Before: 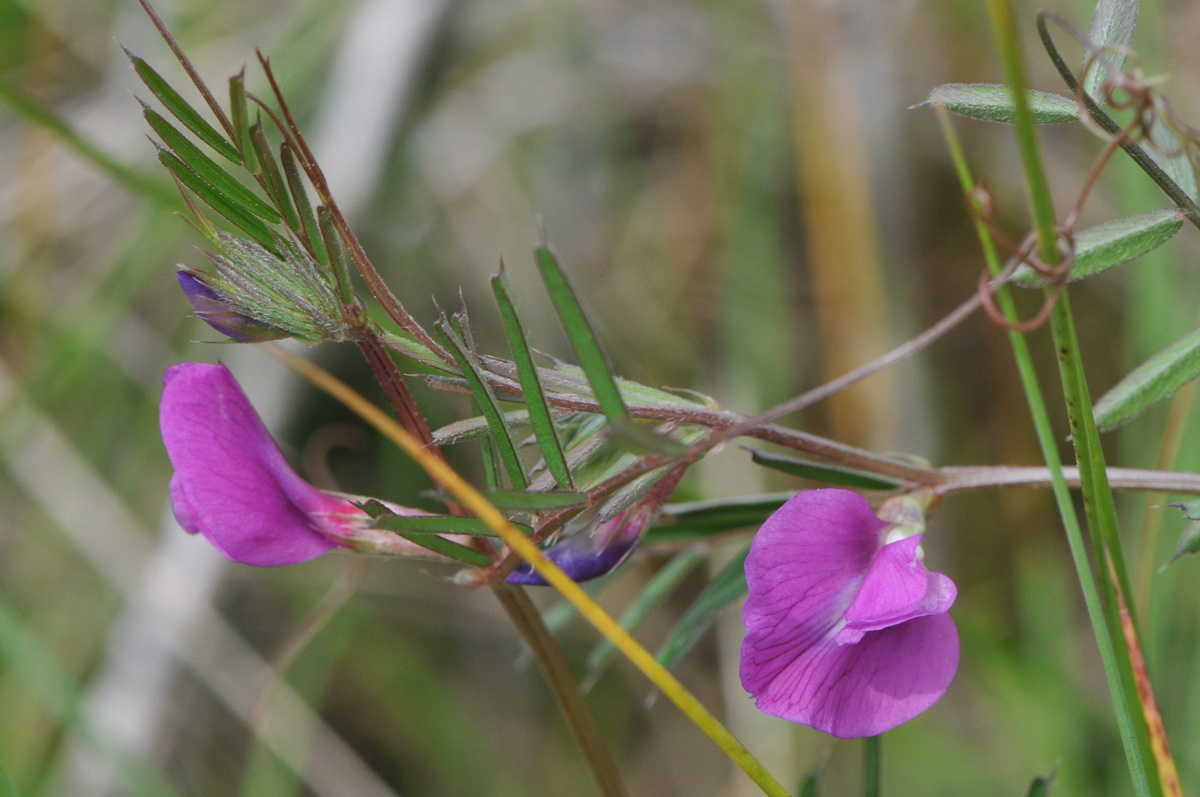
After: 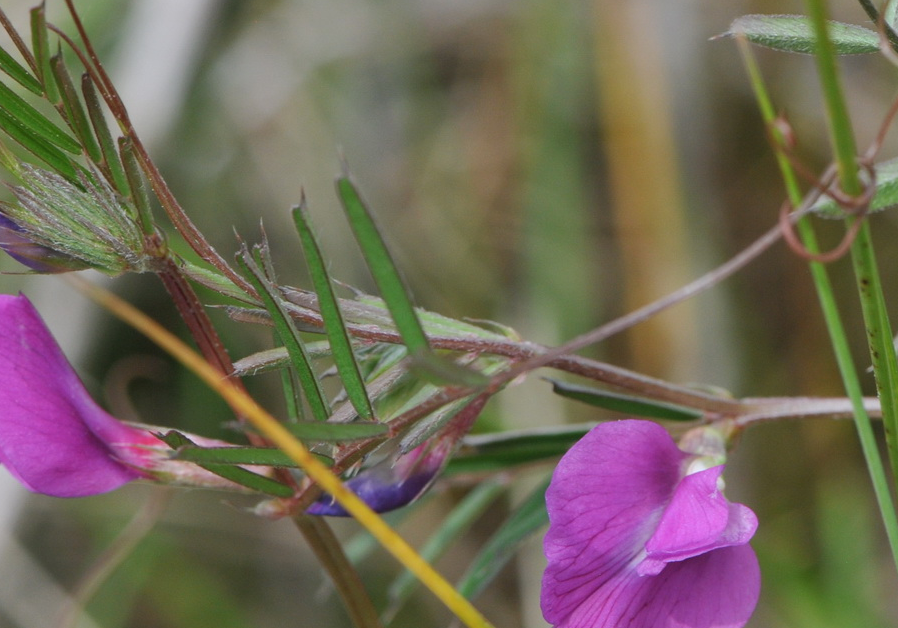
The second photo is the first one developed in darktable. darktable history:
crop: left 16.64%, top 8.662%, right 8.495%, bottom 12.443%
